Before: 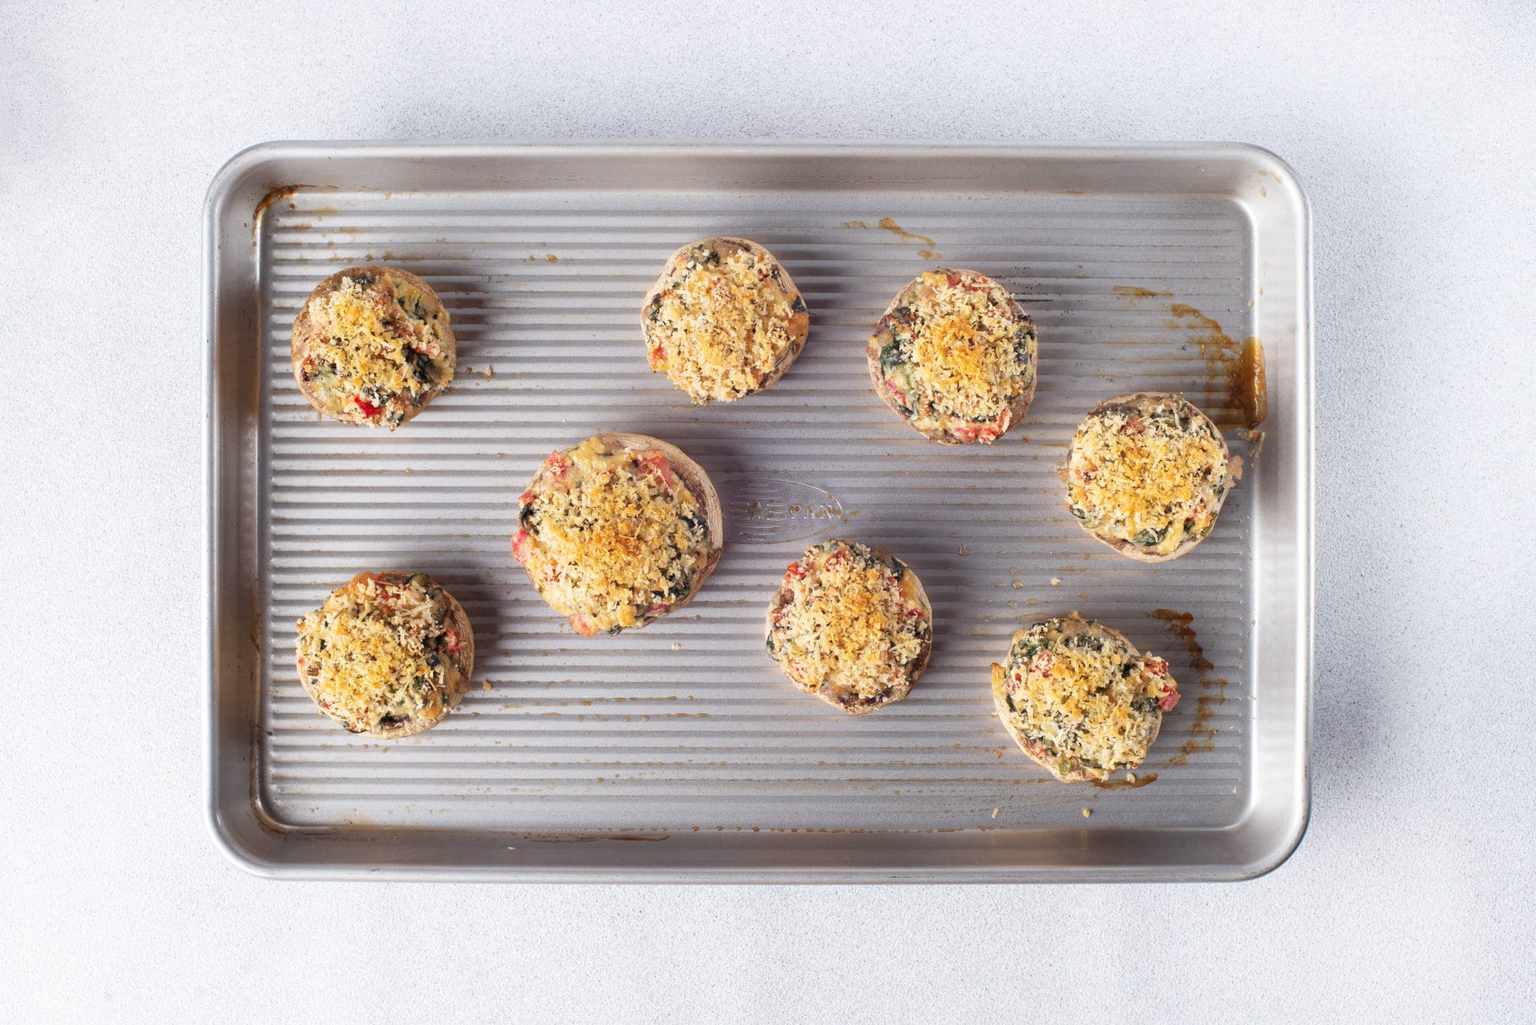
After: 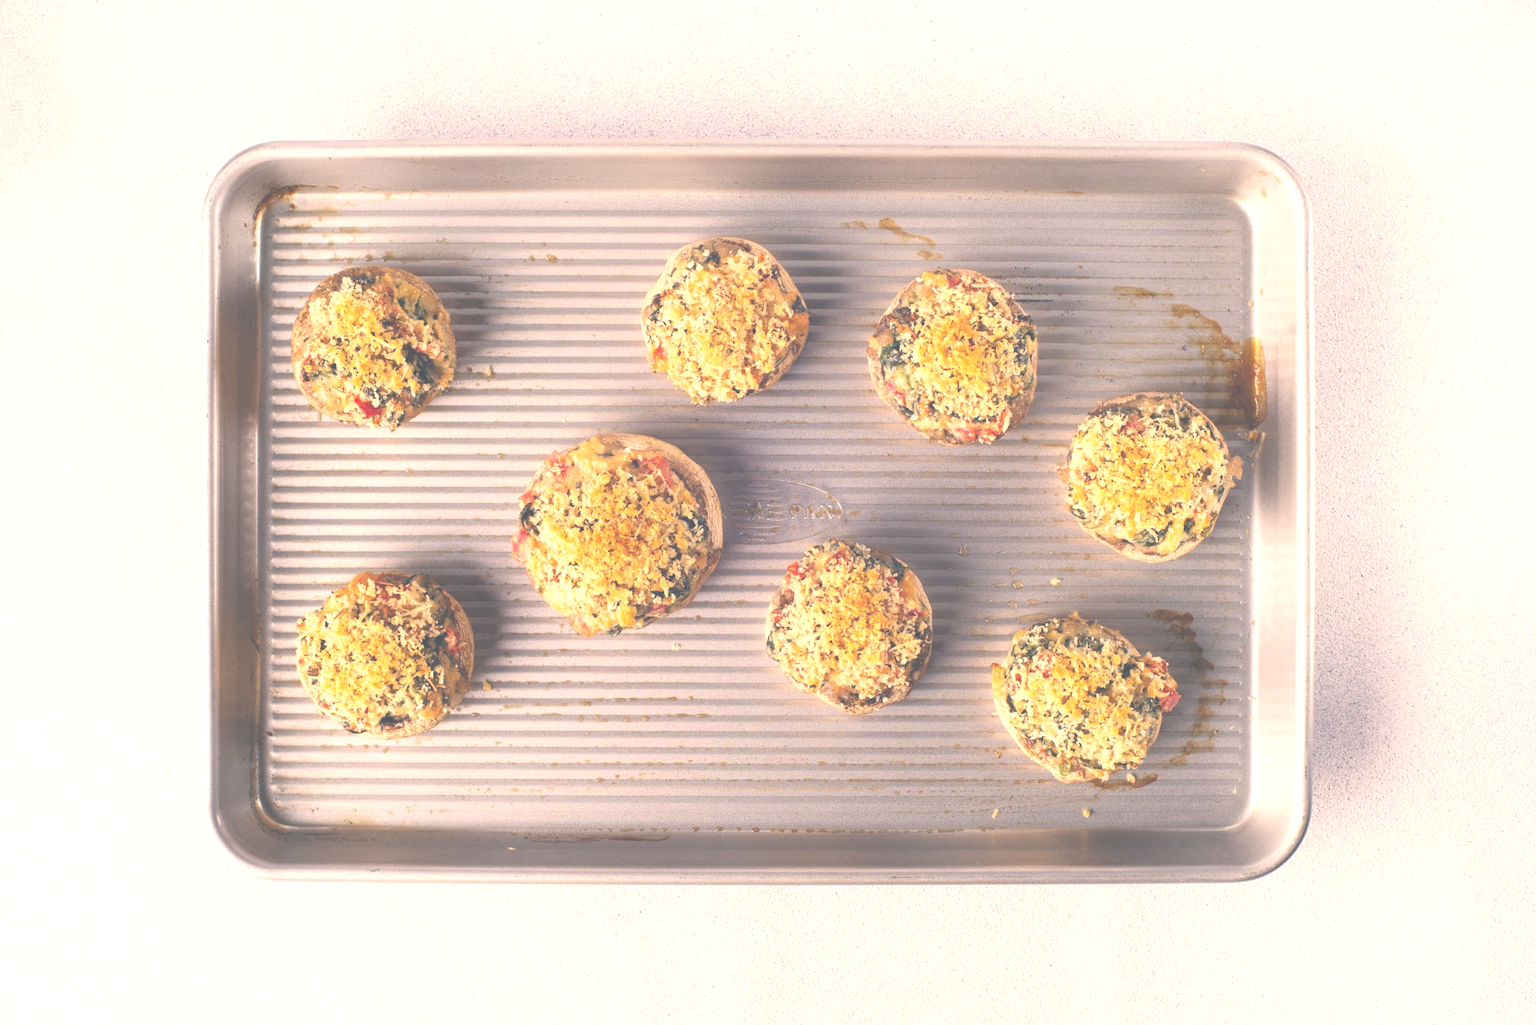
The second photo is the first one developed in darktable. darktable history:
color correction: highlights a* 10.32, highlights b* 14.66, shadows a* -9.59, shadows b* -15.02
exposure: black level correction -0.071, exposure 0.5 EV, compensate highlight preservation false
